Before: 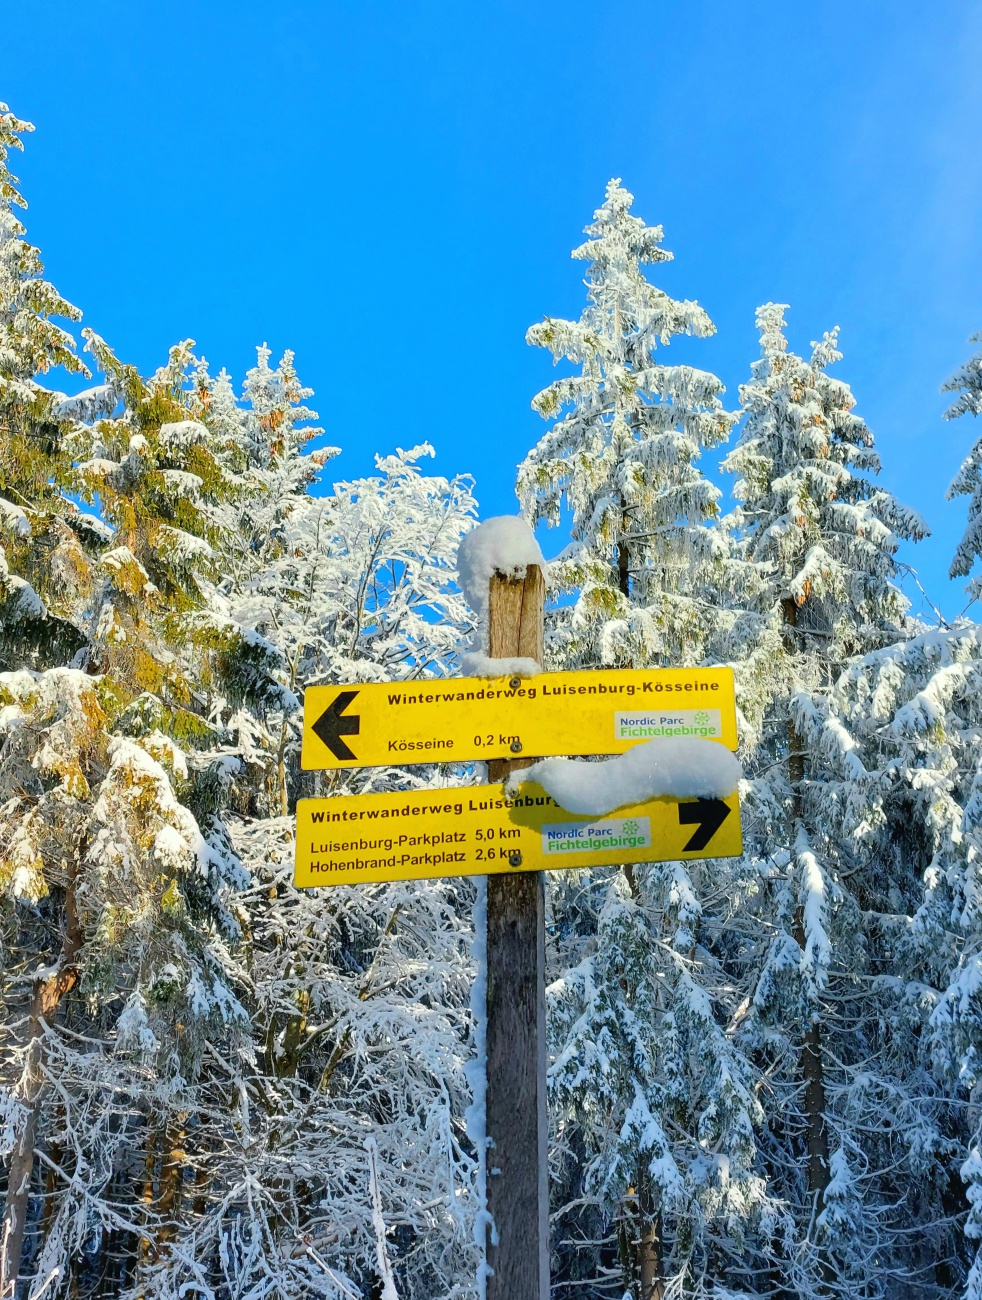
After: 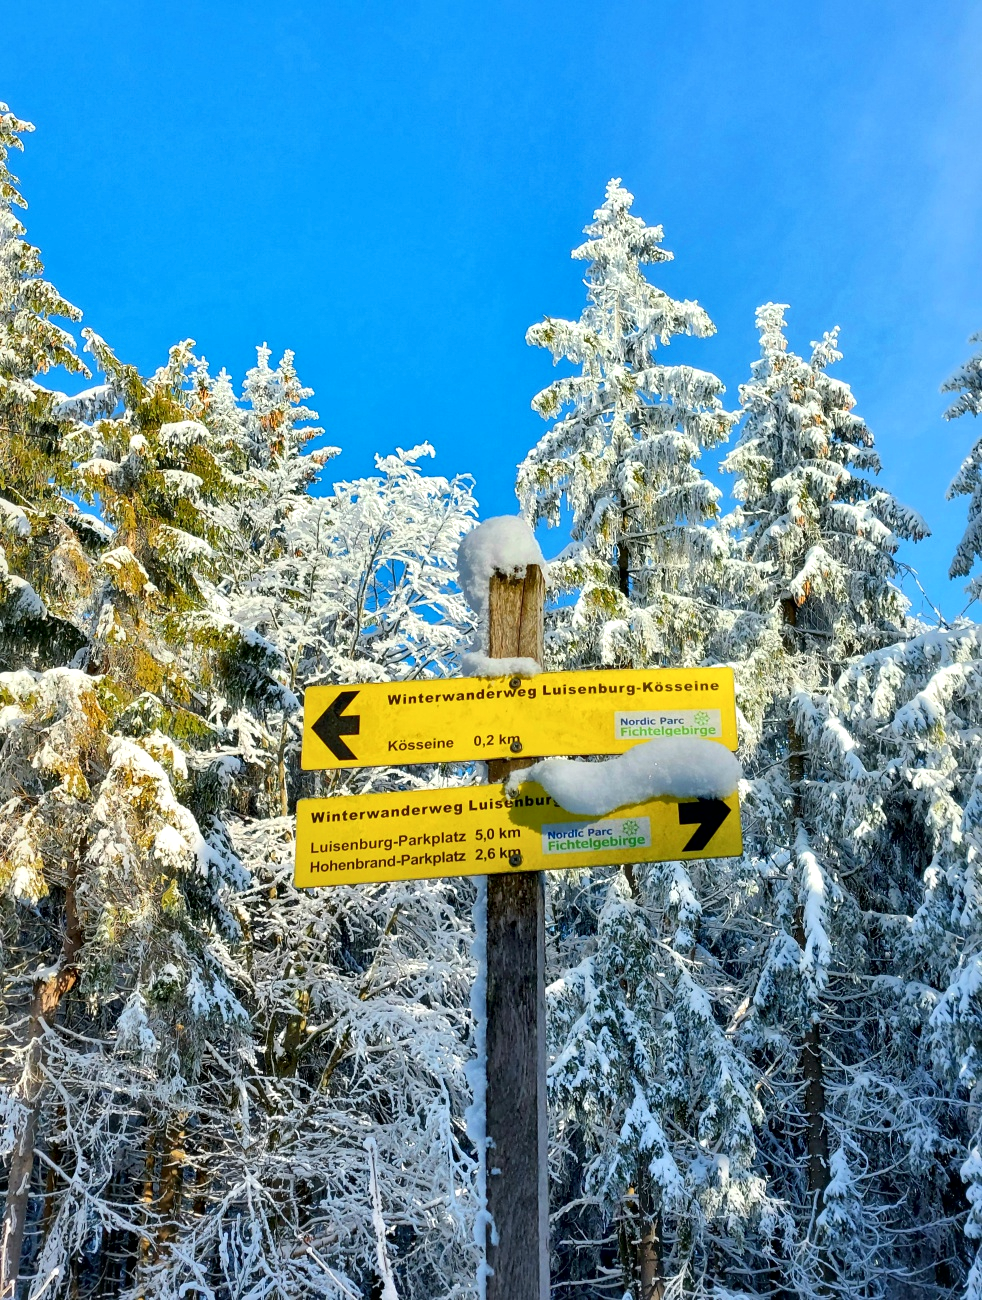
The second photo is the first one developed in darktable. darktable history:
local contrast: mode bilateral grid, contrast 51, coarseness 49, detail 150%, midtone range 0.2
